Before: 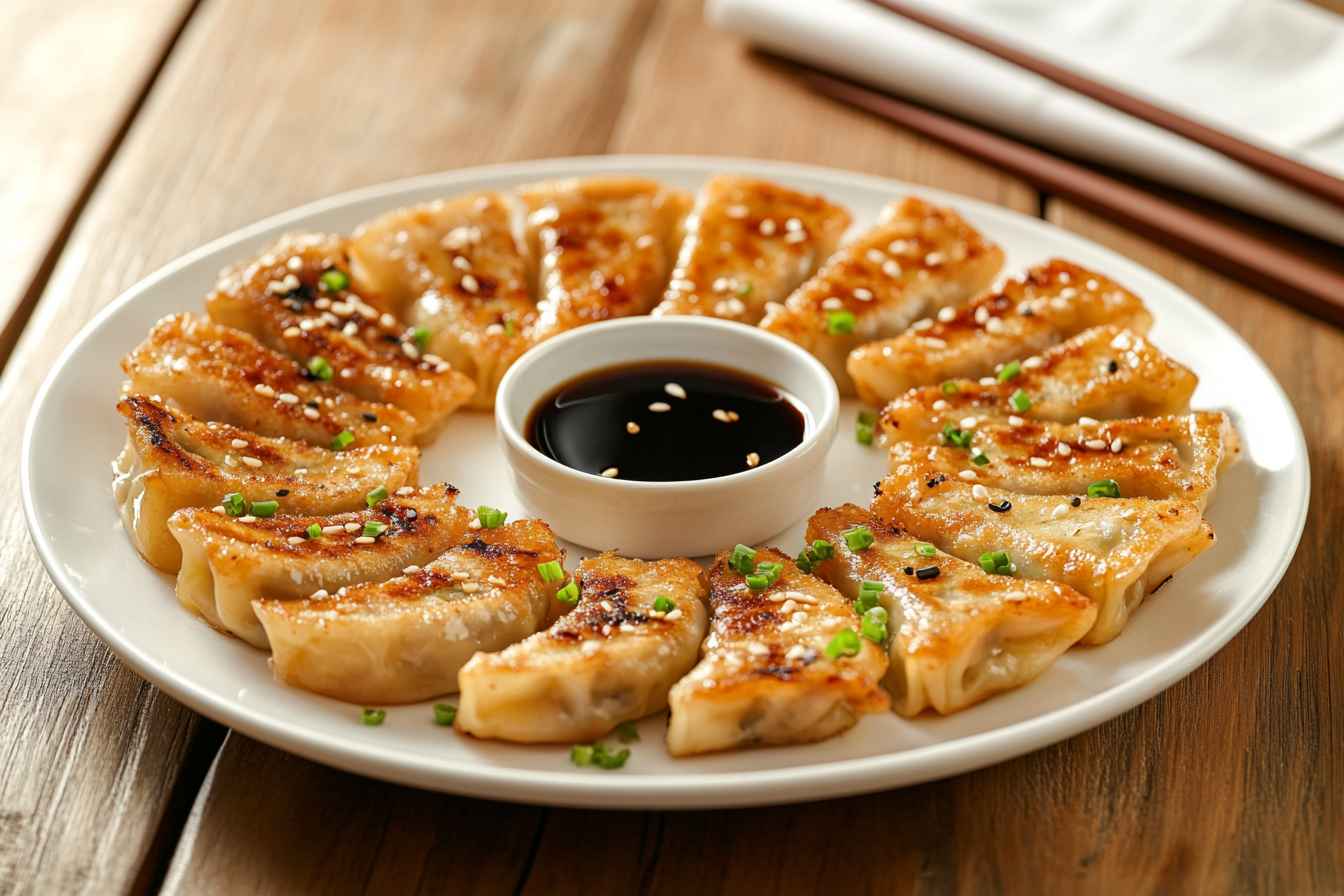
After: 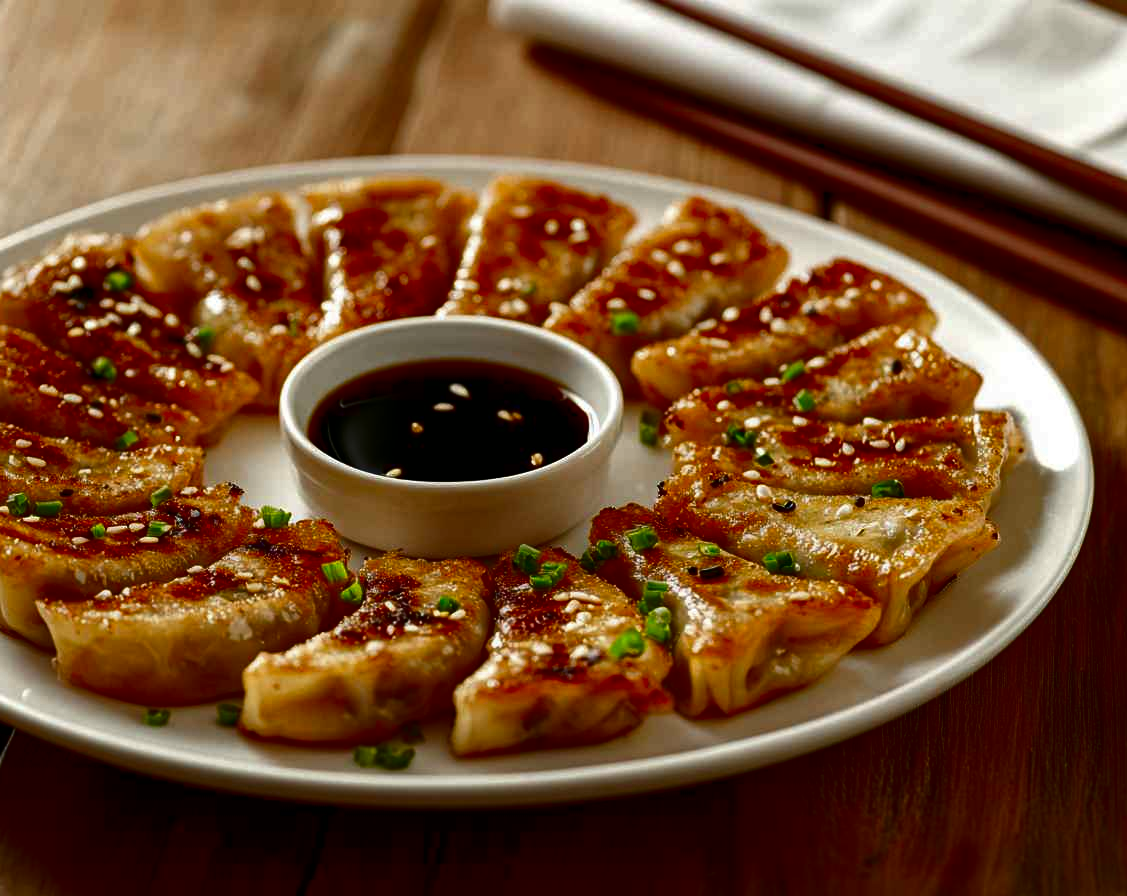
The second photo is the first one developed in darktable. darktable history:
contrast brightness saturation: contrast 0.088, brightness -0.592, saturation 0.166
crop: left 16.077%
